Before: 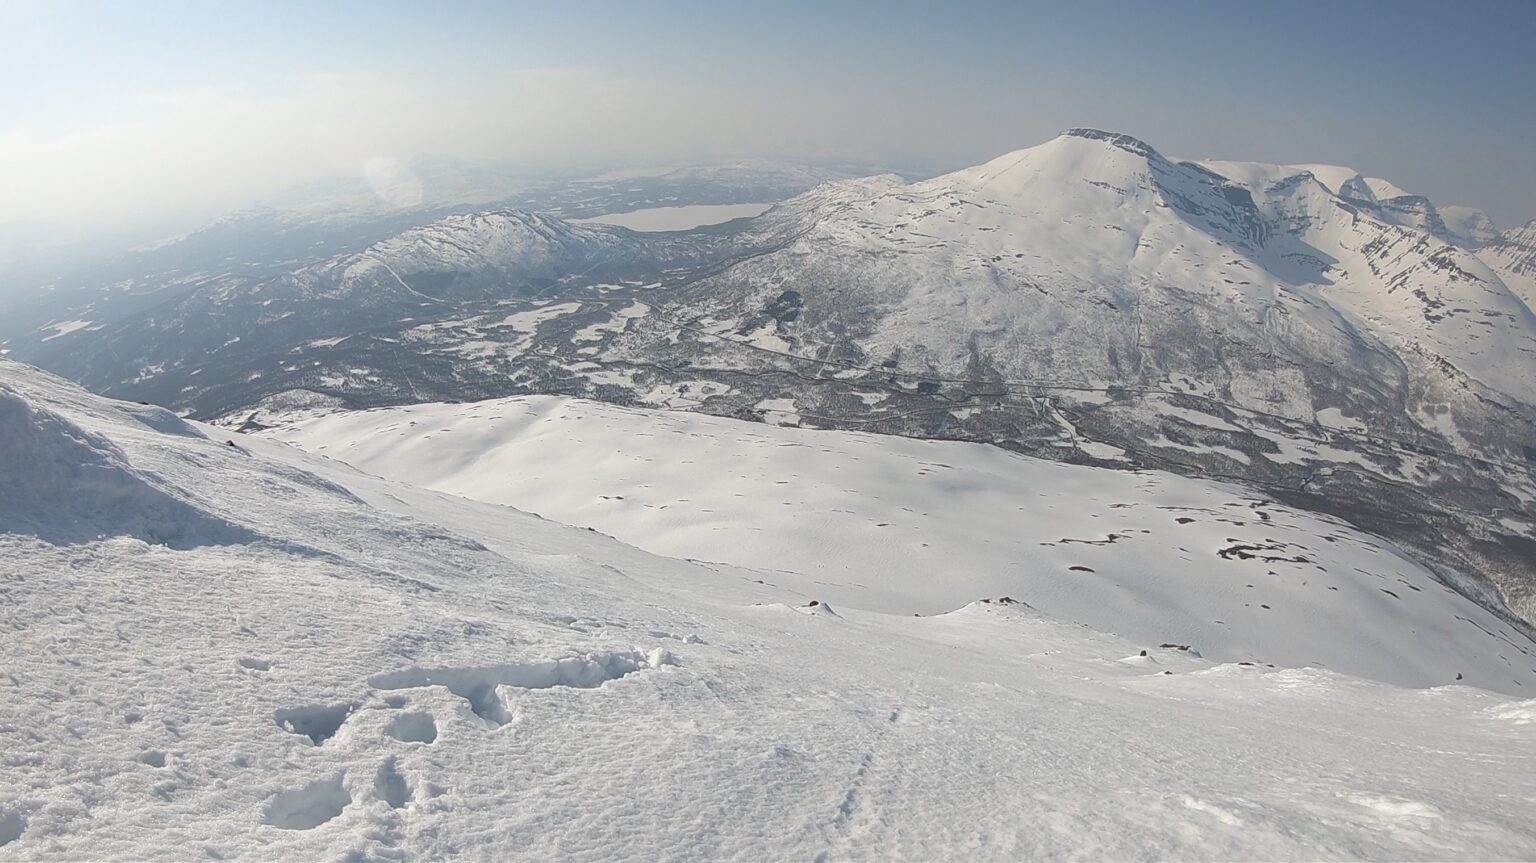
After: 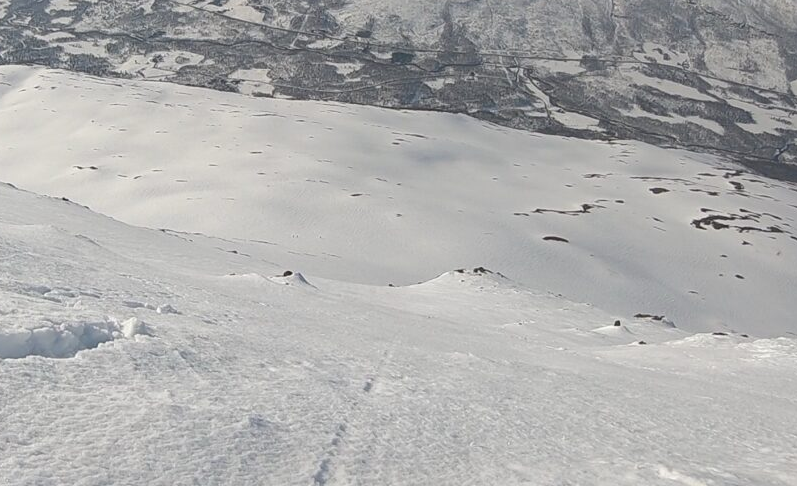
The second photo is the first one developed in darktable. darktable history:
crop: left 34.254%, top 38.352%, right 13.853%, bottom 5.226%
